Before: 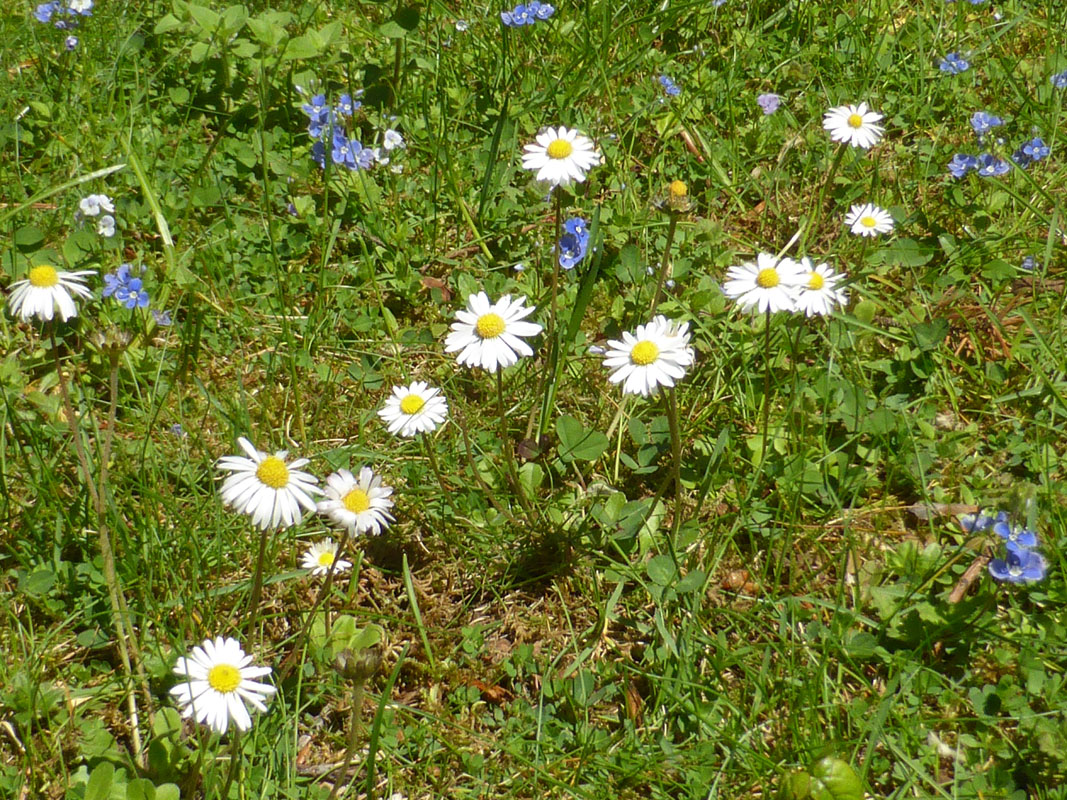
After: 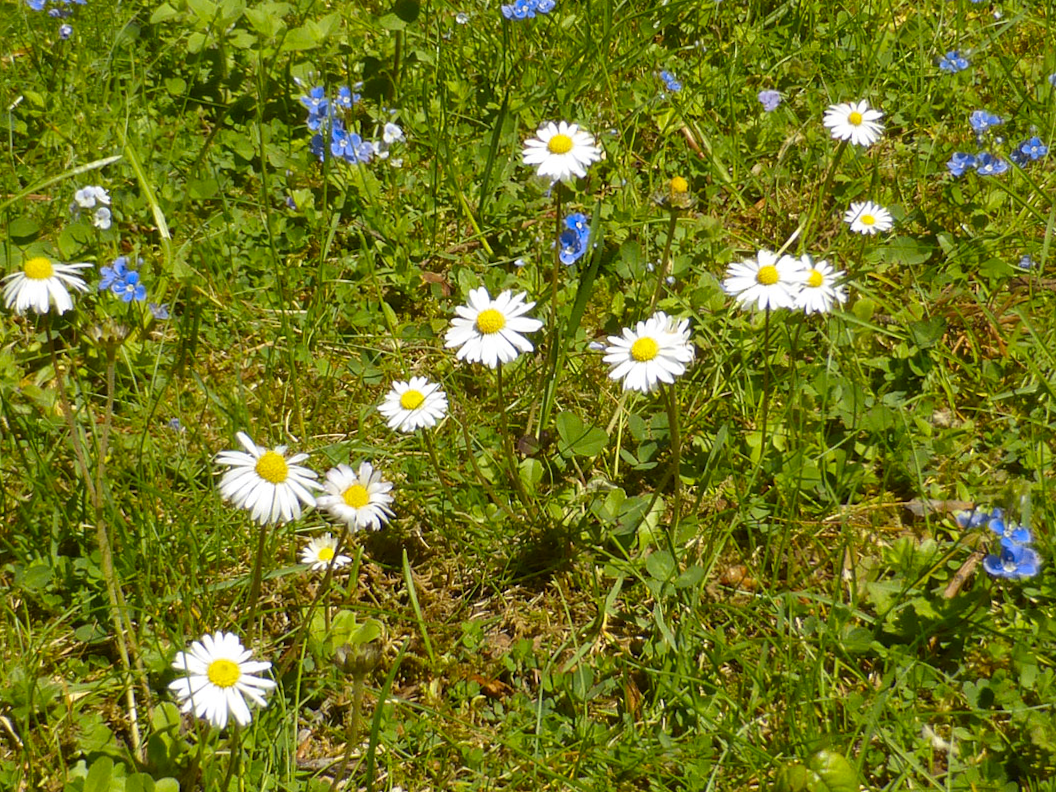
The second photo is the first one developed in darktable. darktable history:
color contrast: green-magenta contrast 0.85, blue-yellow contrast 1.25, unbound 0
rotate and perspective: rotation 0.174°, lens shift (vertical) 0.013, lens shift (horizontal) 0.019, shear 0.001, automatic cropping original format, crop left 0.007, crop right 0.991, crop top 0.016, crop bottom 0.997
